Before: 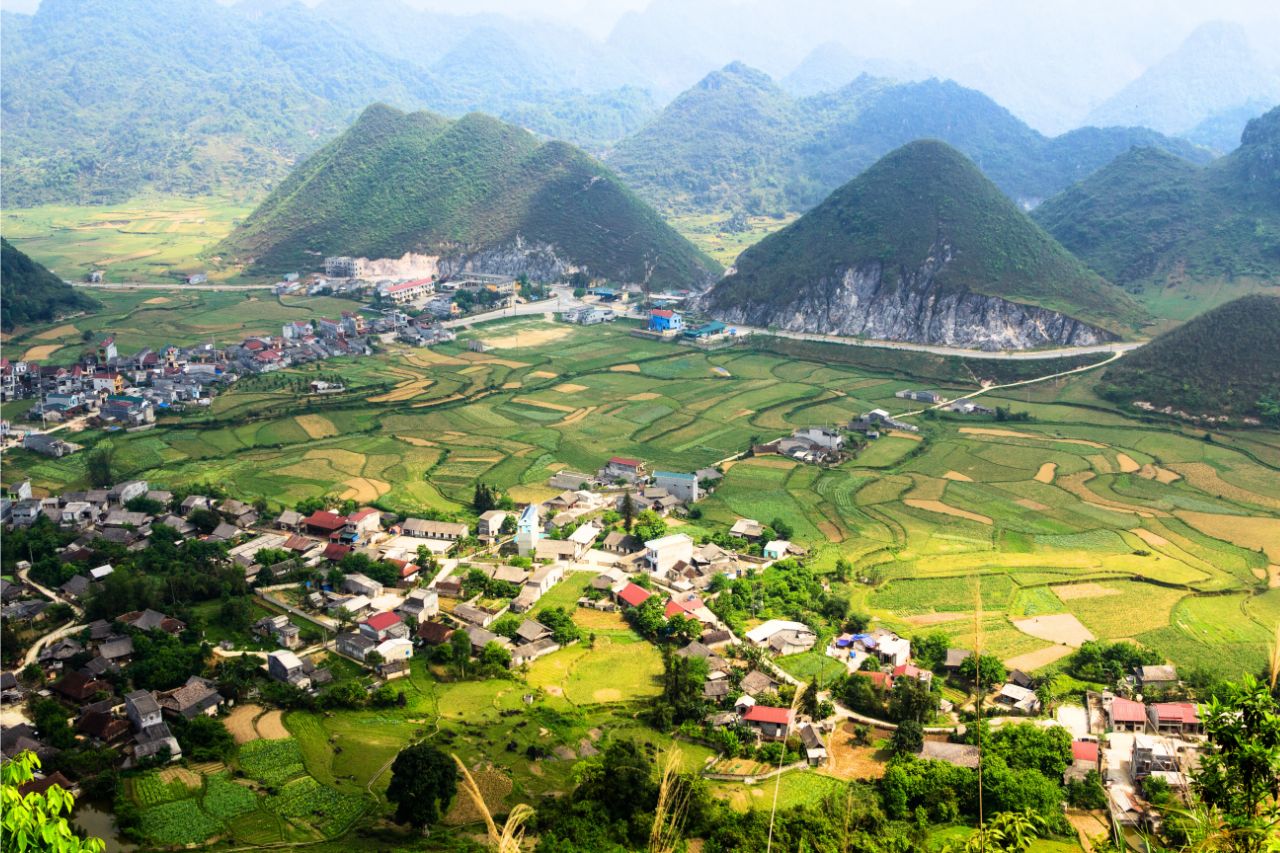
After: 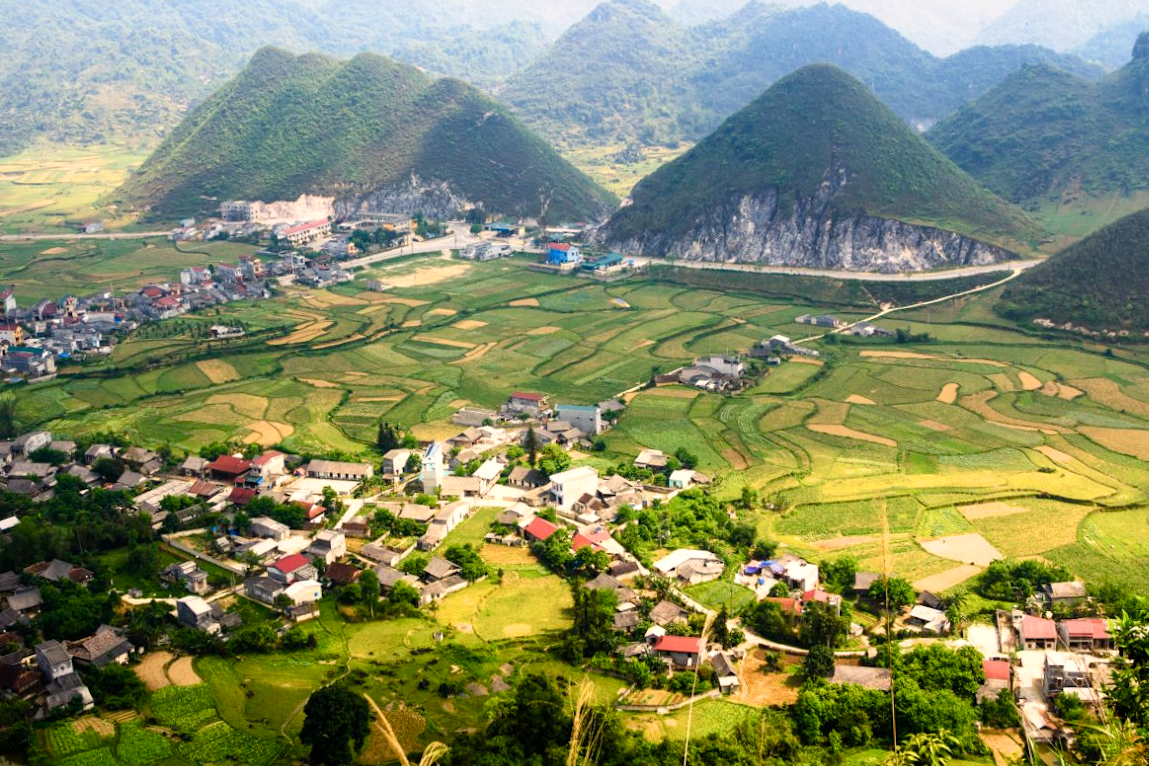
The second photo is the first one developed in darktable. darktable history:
crop and rotate: angle 1.92°, left 5.708%, top 5.701%
contrast brightness saturation: saturation -0.053
color balance rgb: power › hue 330.1°, highlights gain › chroma 3.075%, highlights gain › hue 60.13°, perceptual saturation grading › global saturation 20%, perceptual saturation grading › highlights -25.392%, perceptual saturation grading › shadows 24.081%, contrast 5.072%
